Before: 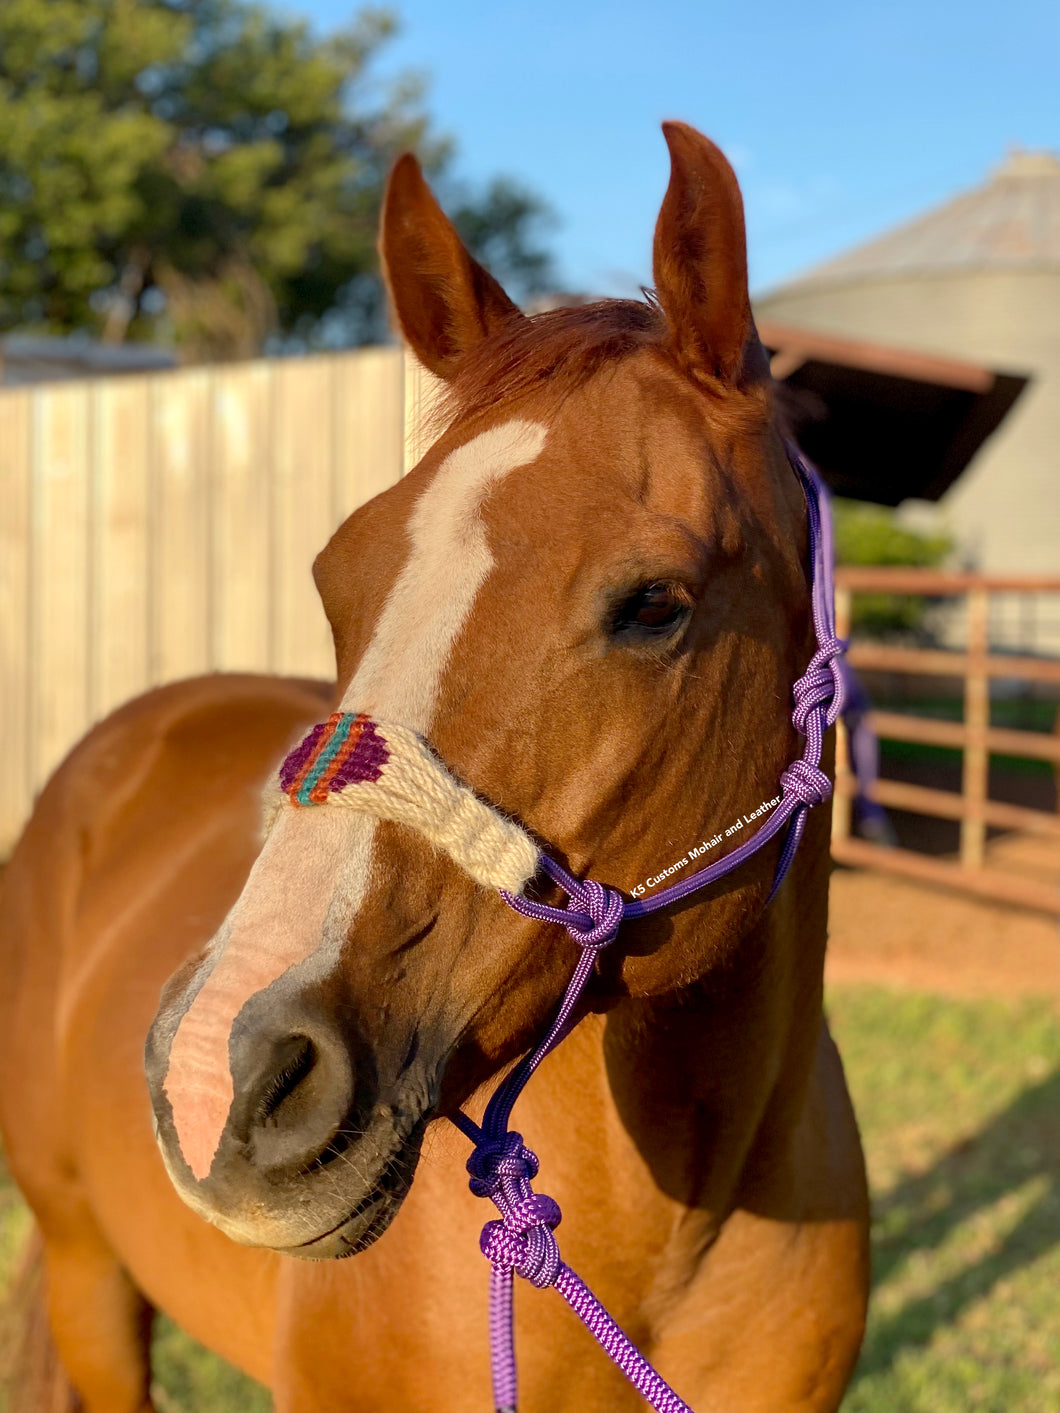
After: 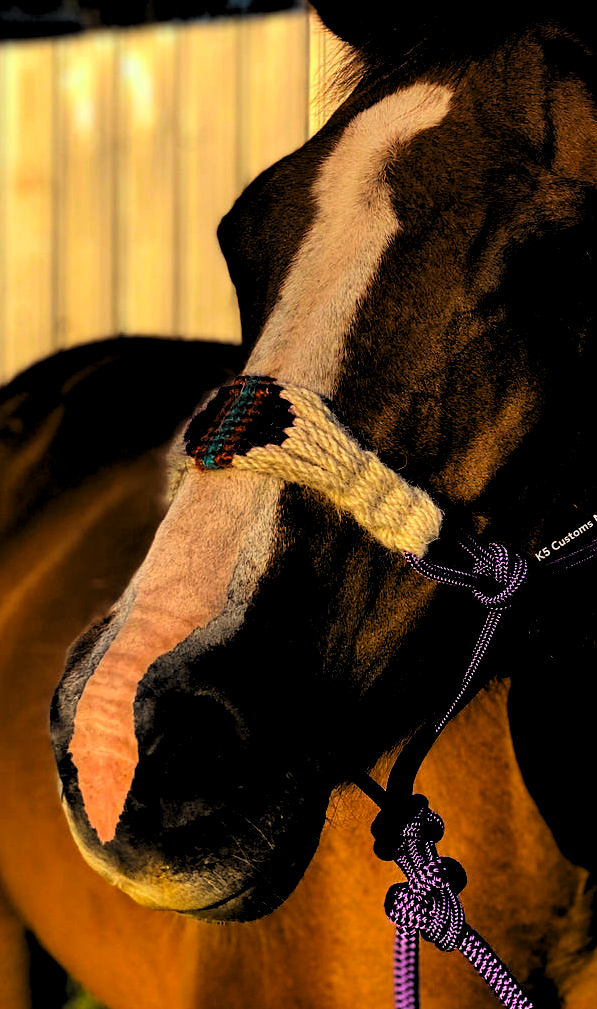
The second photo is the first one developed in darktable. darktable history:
crop: left 8.966%, top 23.852%, right 34.699%, bottom 4.703%
contrast brightness saturation: contrast 0.2, brightness 0.2, saturation 0.8
levels: levels [0.514, 0.759, 1]
haze removal: strength 0.29, distance 0.25, compatibility mode true, adaptive false
contrast equalizer: y [[0.5, 0.488, 0.462, 0.461, 0.491, 0.5], [0.5 ×6], [0.5 ×6], [0 ×6], [0 ×6]]
exposure: black level correction 0.001, compensate highlight preservation false
